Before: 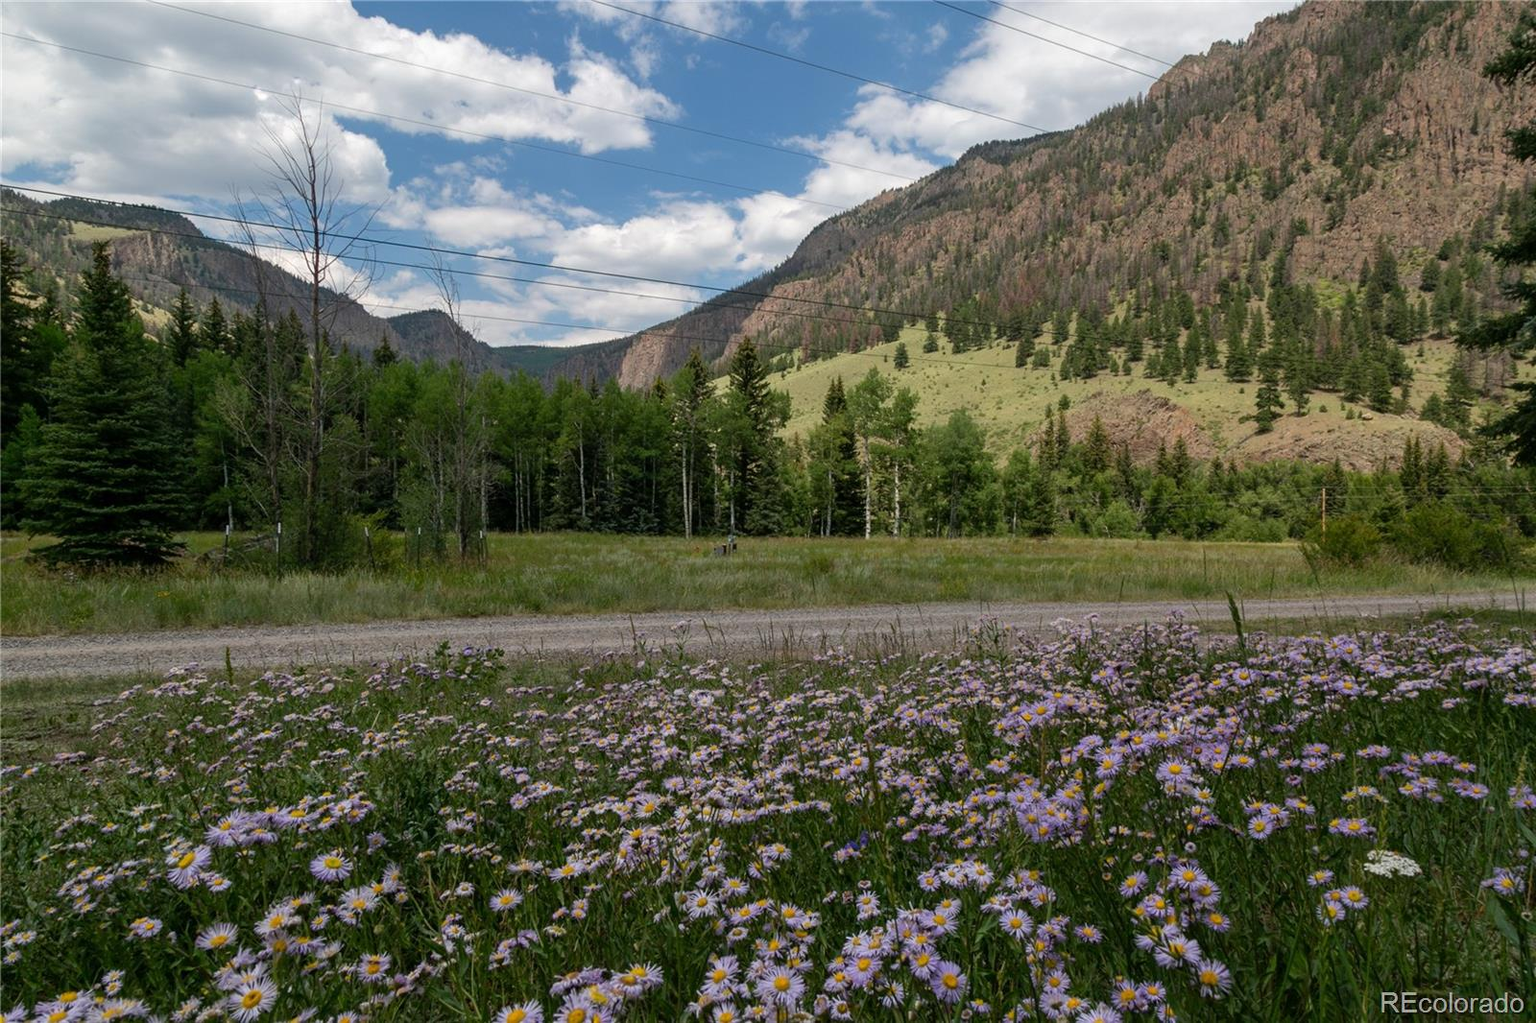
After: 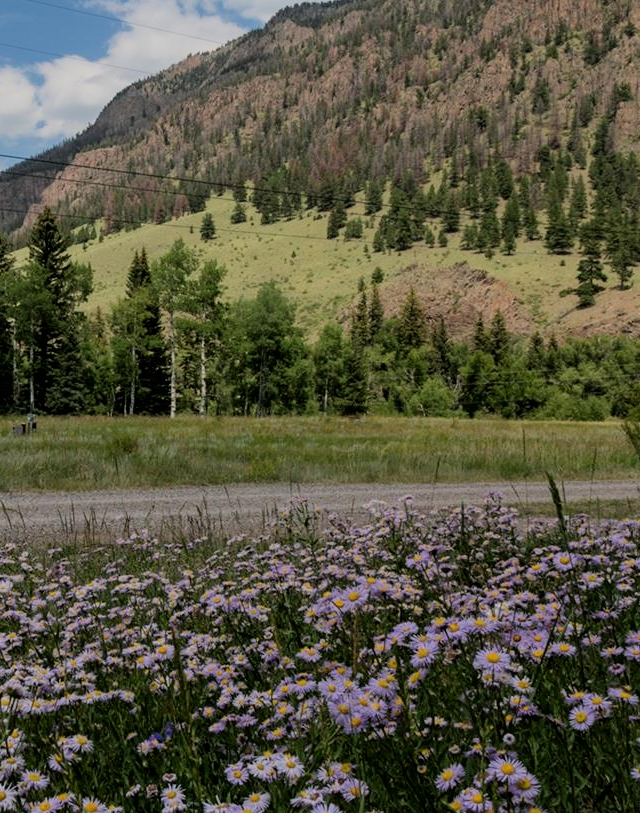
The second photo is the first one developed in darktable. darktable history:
crop: left 45.73%, top 13.518%, right 14.209%, bottom 10.129%
filmic rgb: black relative exposure -9.25 EV, white relative exposure 6.77 EV, hardness 3.07, contrast 1.051, color science v6 (2022)
